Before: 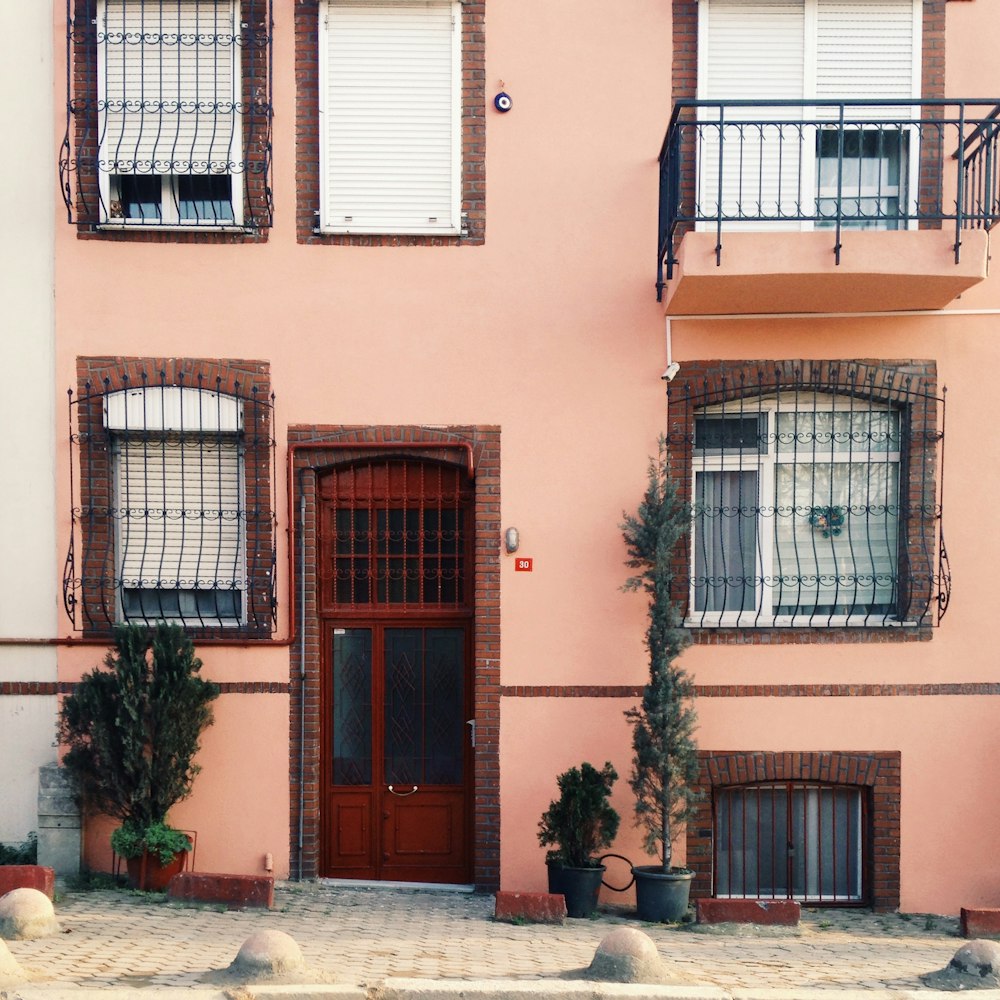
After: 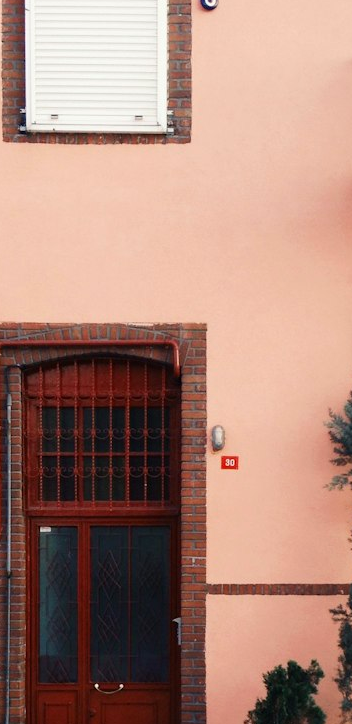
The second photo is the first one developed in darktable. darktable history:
crop and rotate: left 29.476%, top 10.214%, right 35.32%, bottom 17.333%
contrast brightness saturation: contrast 0.04, saturation 0.07
